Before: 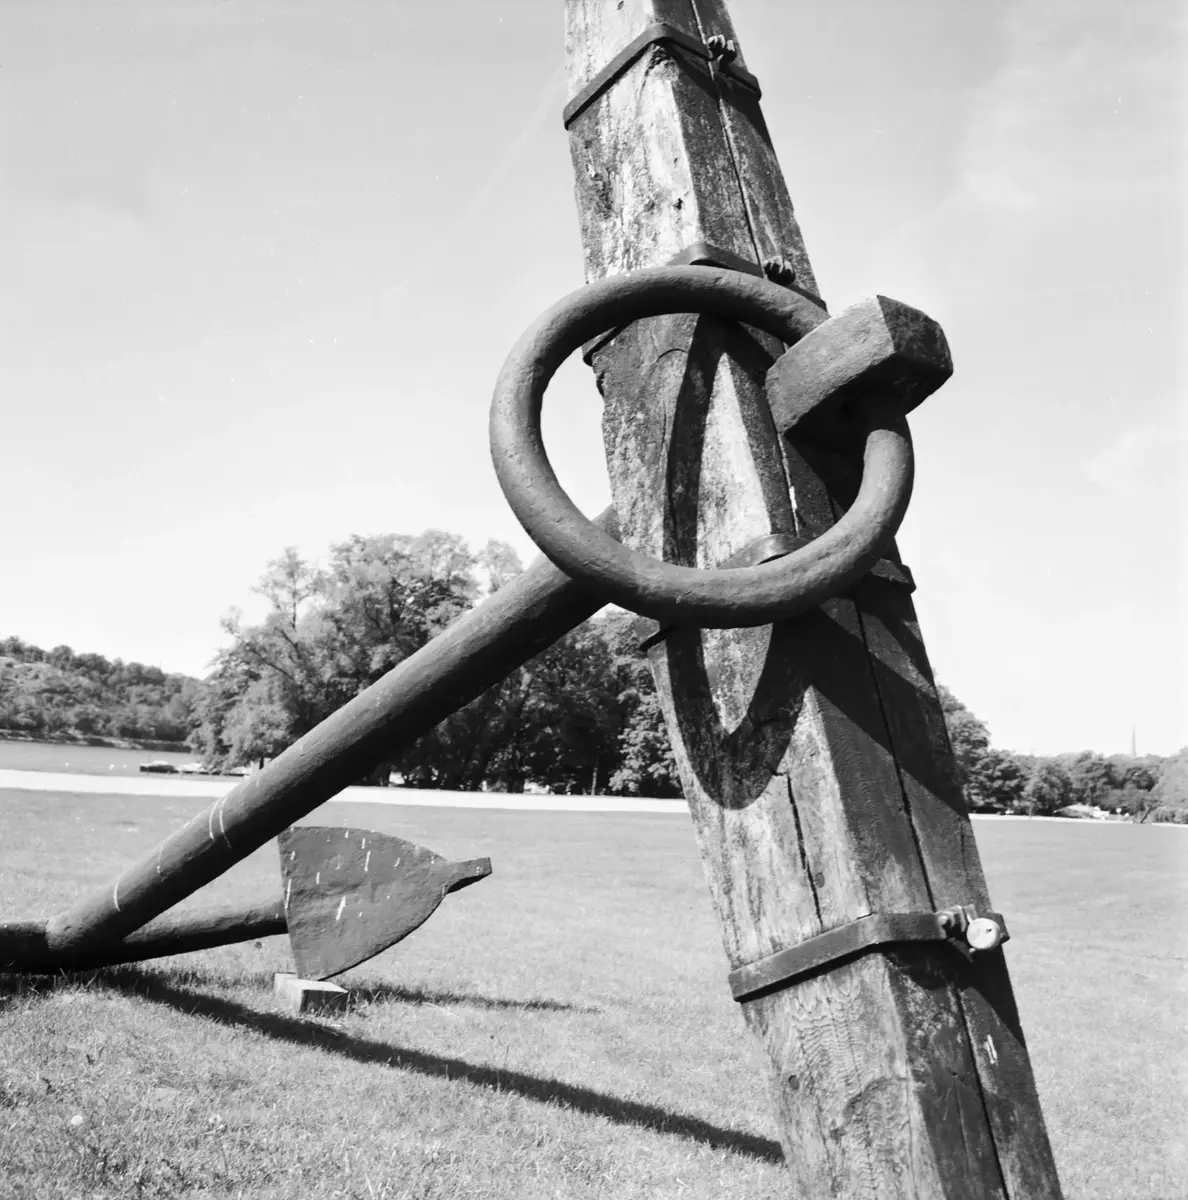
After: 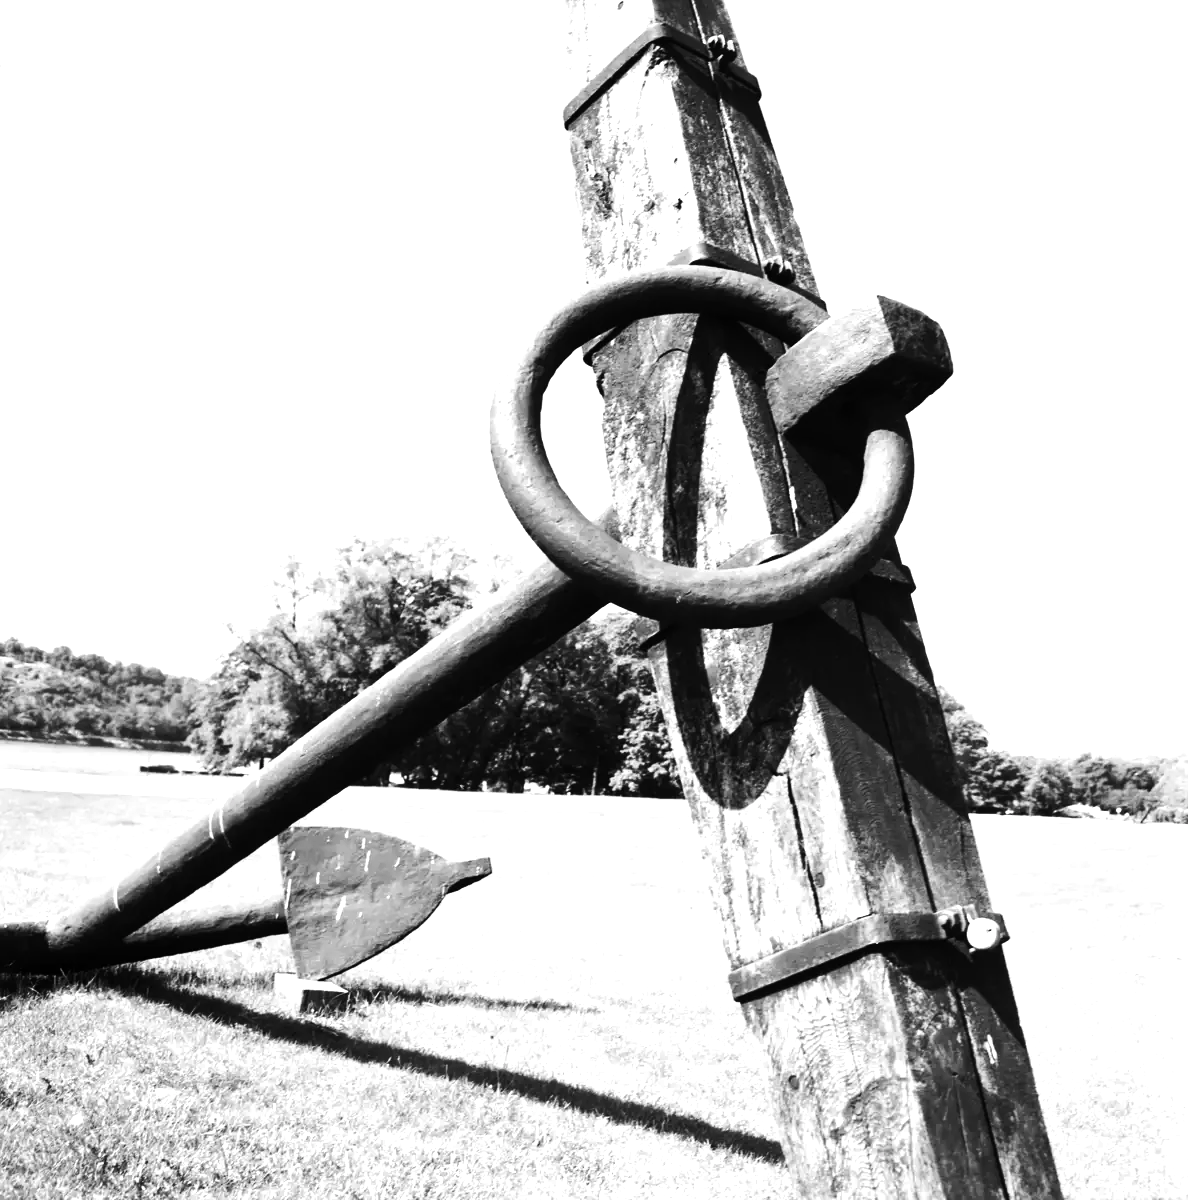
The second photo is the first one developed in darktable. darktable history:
tone equalizer: -8 EV -1.09 EV, -7 EV -1.04 EV, -6 EV -0.869 EV, -5 EV -0.613 EV, -3 EV 0.599 EV, -2 EV 0.845 EV, -1 EV 0.993 EV, +0 EV 1.07 EV, edges refinement/feathering 500, mask exposure compensation -1.57 EV, preserve details no
